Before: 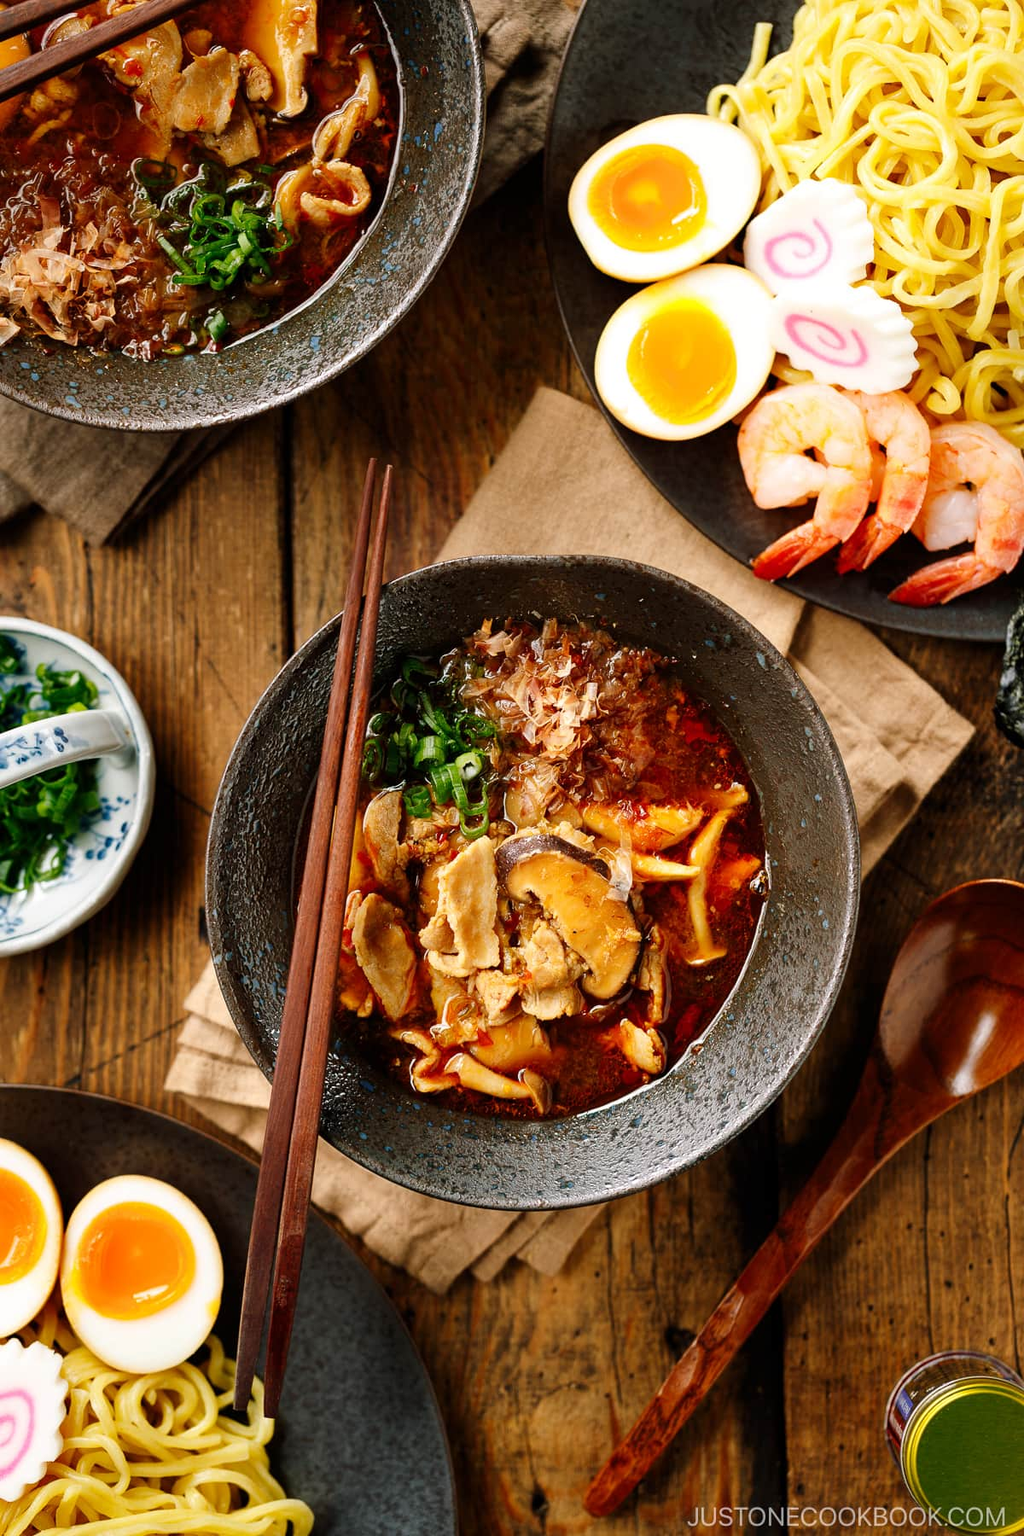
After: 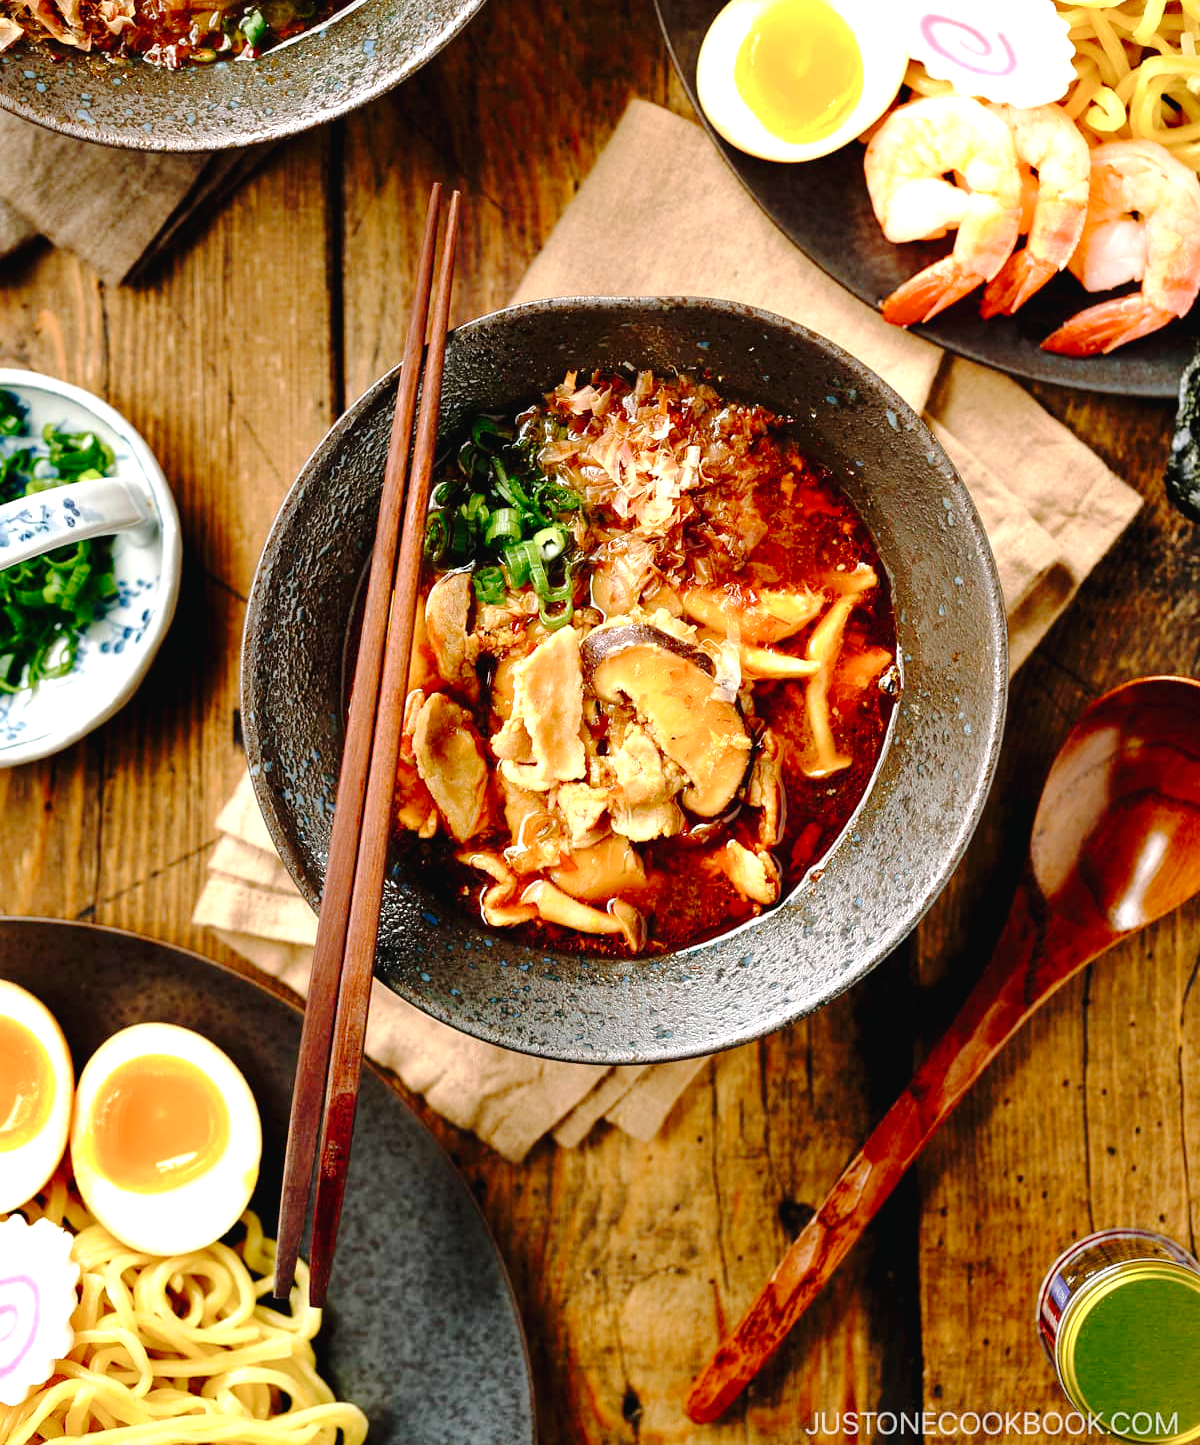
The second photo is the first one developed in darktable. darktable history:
exposure: black level correction 0, exposure 0.692 EV, compensate highlight preservation false
tone curve: curves: ch0 [(0, 0) (0.003, 0.021) (0.011, 0.021) (0.025, 0.021) (0.044, 0.033) (0.069, 0.053) (0.1, 0.08) (0.136, 0.114) (0.177, 0.171) (0.224, 0.246) (0.277, 0.332) (0.335, 0.424) (0.399, 0.496) (0.468, 0.561) (0.543, 0.627) (0.623, 0.685) (0.709, 0.741) (0.801, 0.813) (0.898, 0.902) (1, 1)], preserve colors none
crop and rotate: top 19.71%
